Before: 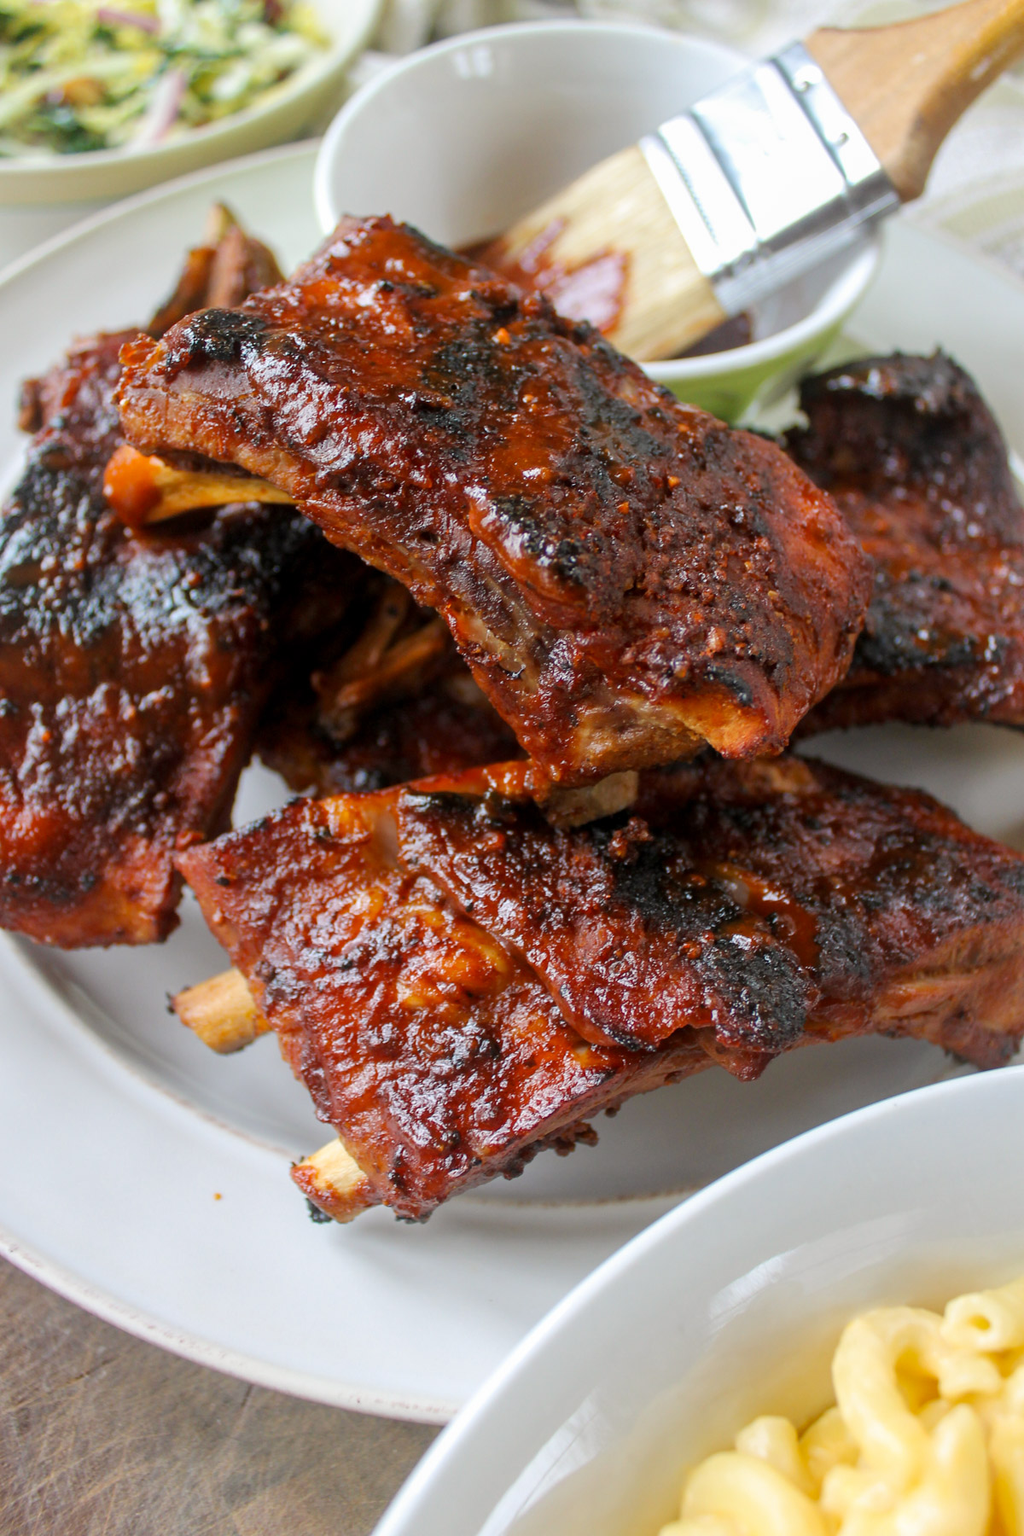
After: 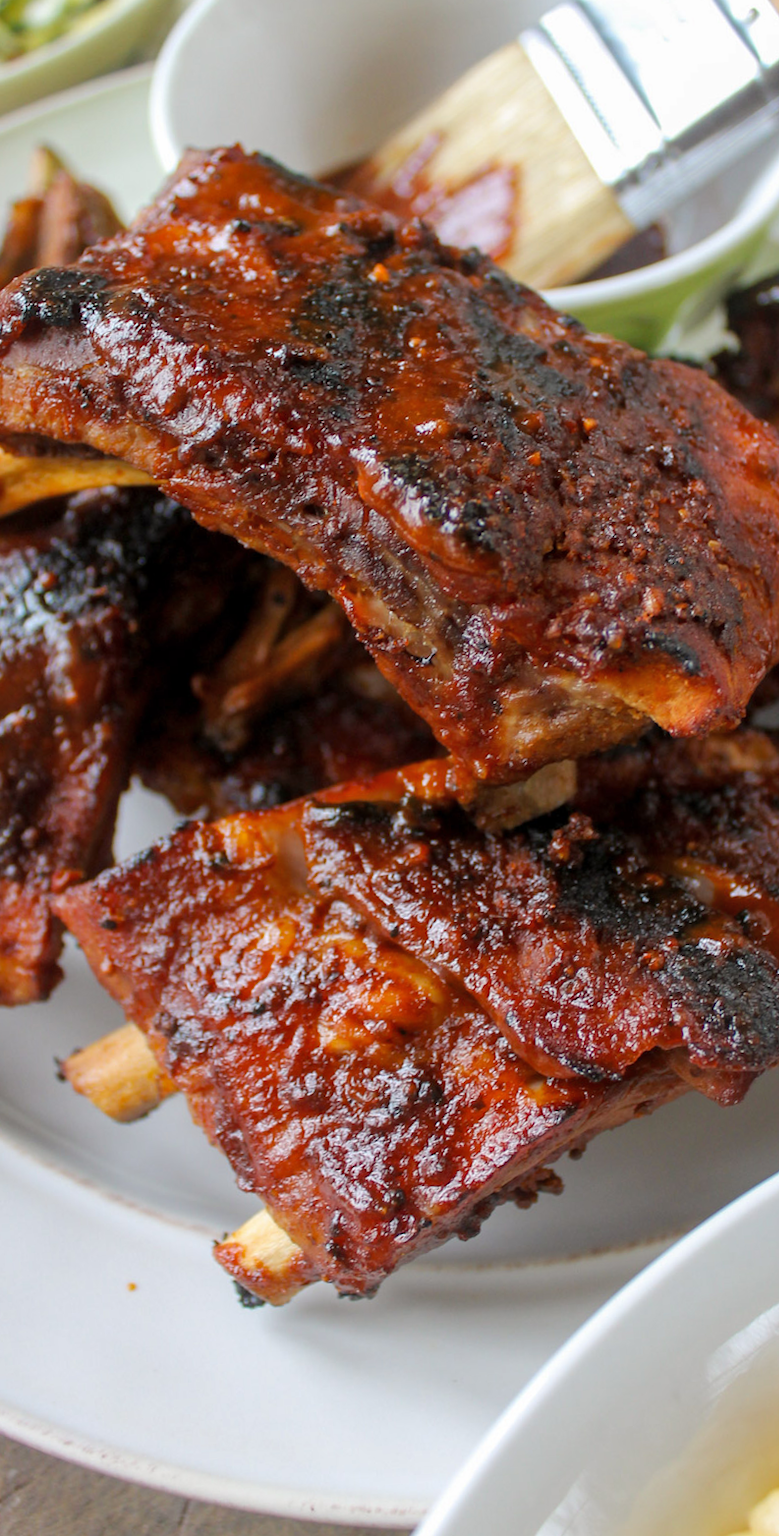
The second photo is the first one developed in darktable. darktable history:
rotate and perspective: rotation -4.57°, crop left 0.054, crop right 0.944, crop top 0.087, crop bottom 0.914
shadows and highlights: shadows 25, highlights -25
crop and rotate: left 13.409%, right 19.924%
